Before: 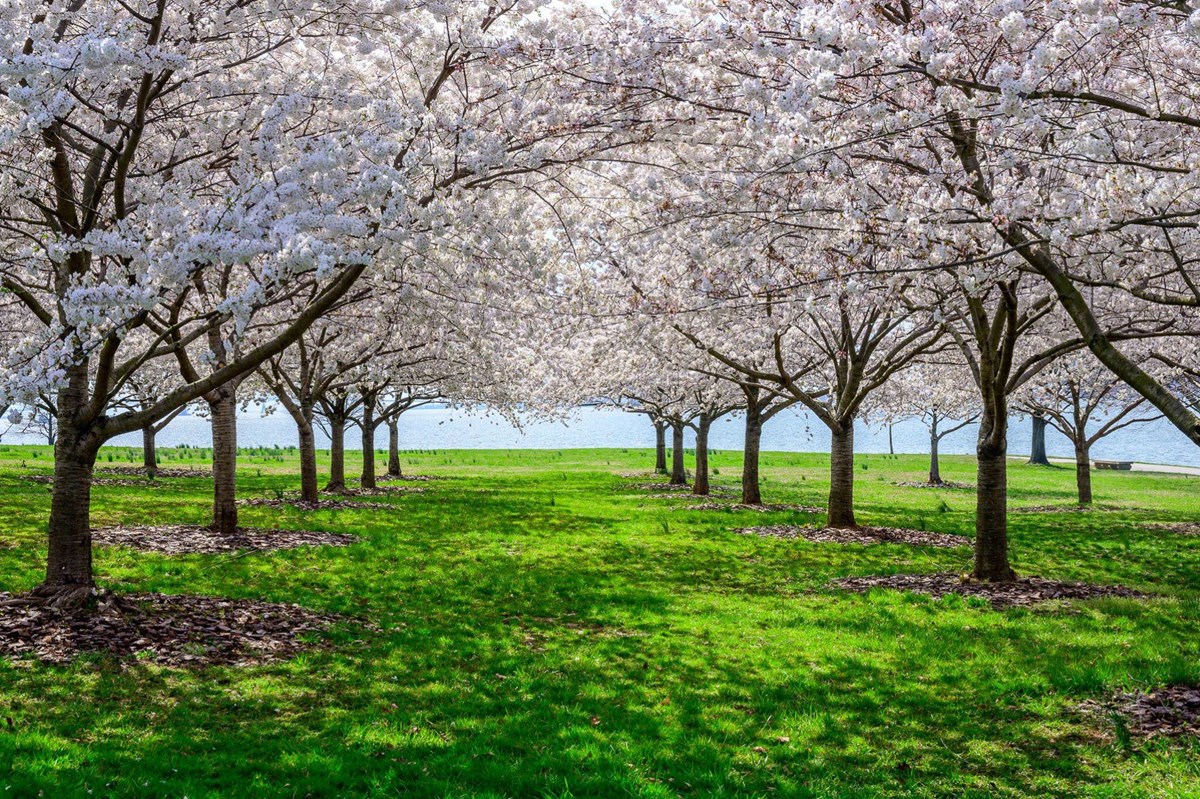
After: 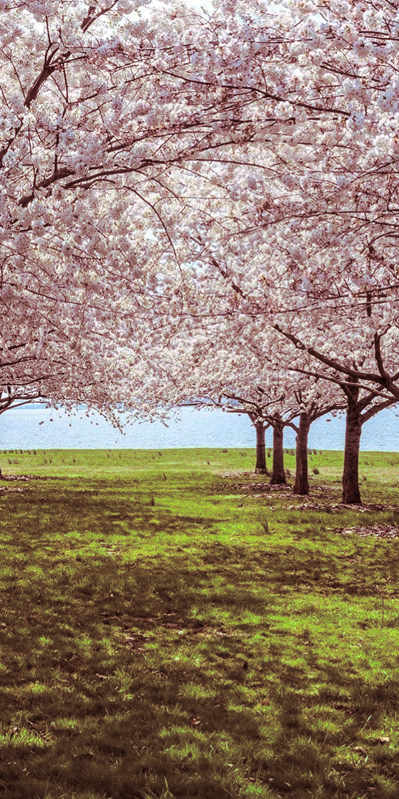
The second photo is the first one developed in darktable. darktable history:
crop: left 33.36%, right 33.36%
split-toning: highlights › hue 187.2°, highlights › saturation 0.83, balance -68.05, compress 56.43%
